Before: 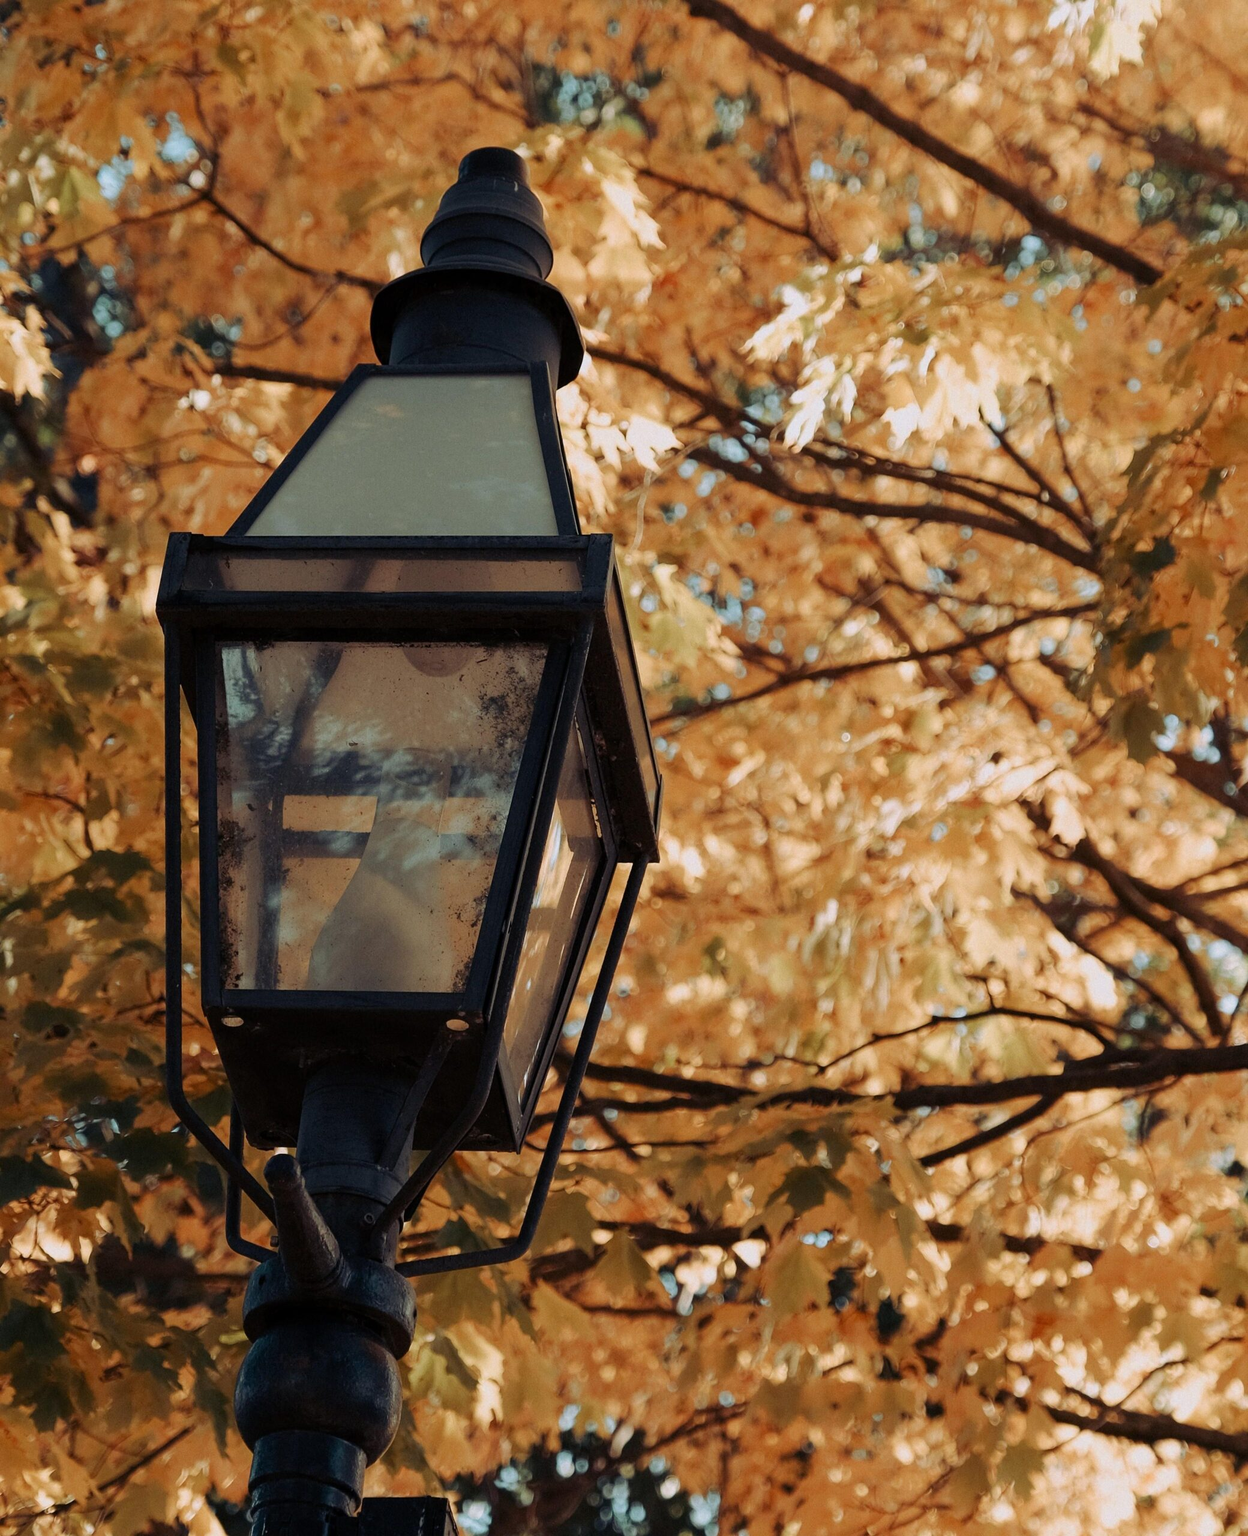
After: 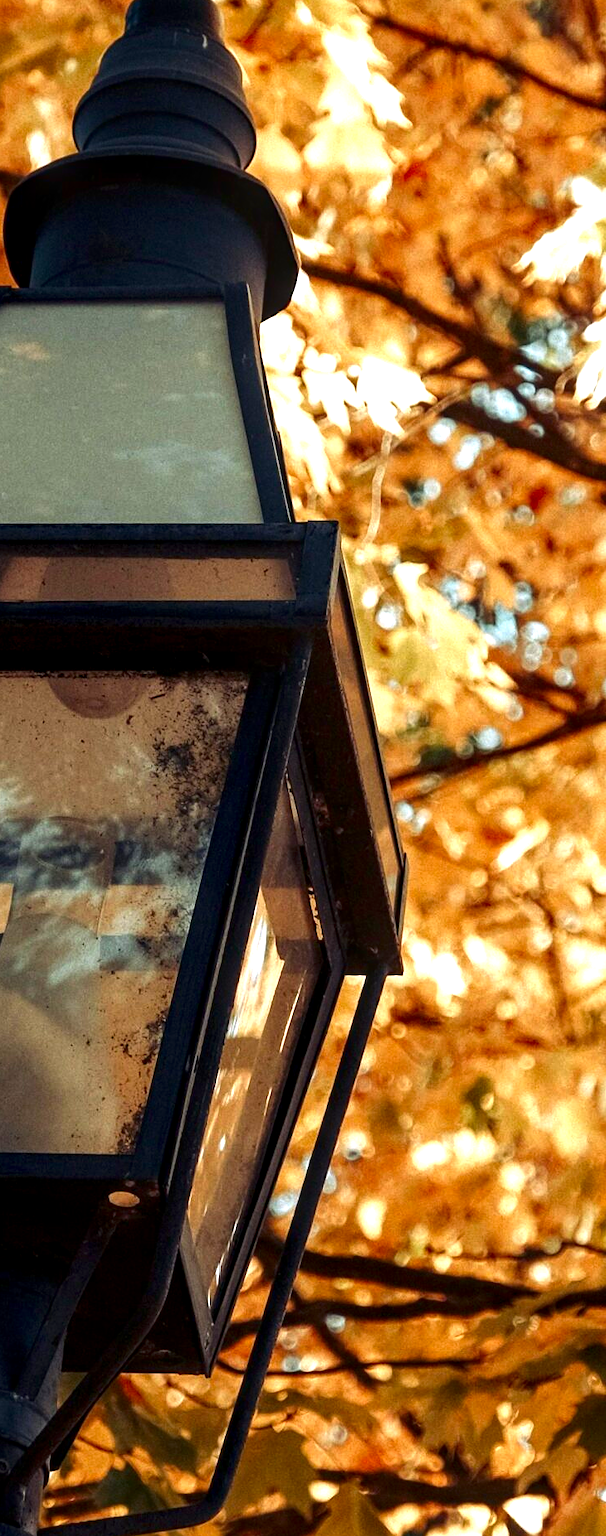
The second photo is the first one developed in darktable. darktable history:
contrast brightness saturation: brightness -0.25, saturation 0.2
local contrast: detail 130%
crop and rotate: left 29.476%, top 10.214%, right 35.32%, bottom 17.333%
exposure: black level correction 0, exposure 1.1 EV, compensate exposure bias true, compensate highlight preservation false
